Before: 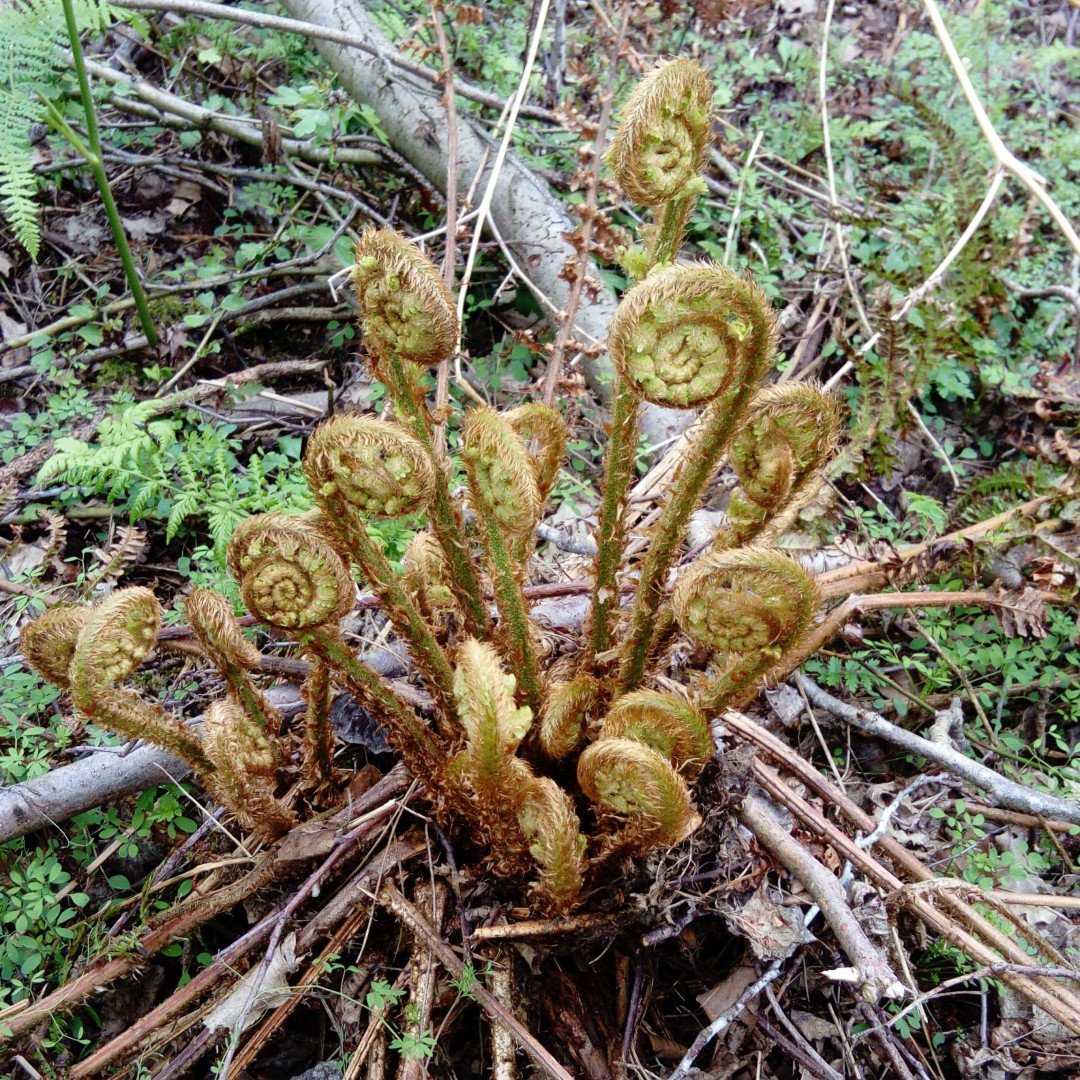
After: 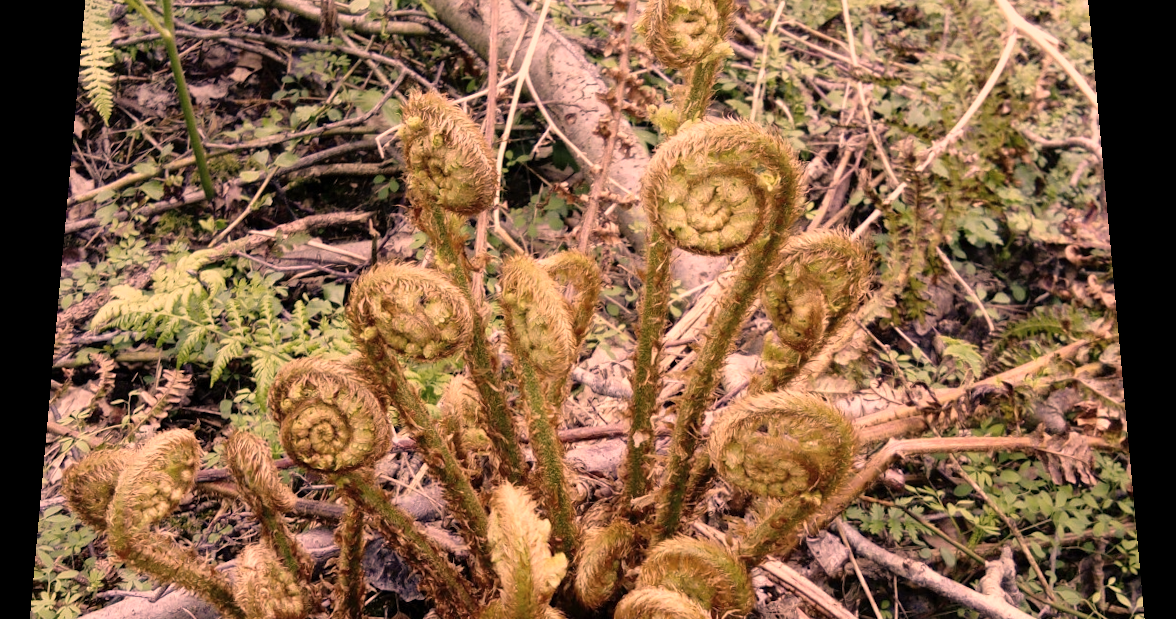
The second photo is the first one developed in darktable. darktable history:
crop and rotate: top 10.605%, bottom 33.274%
color correction: highlights a* 40, highlights b* 40, saturation 0.69
rotate and perspective: rotation 0.128°, lens shift (vertical) -0.181, lens shift (horizontal) -0.044, shear 0.001, automatic cropping off
white balance: red 1.004, blue 1.024
